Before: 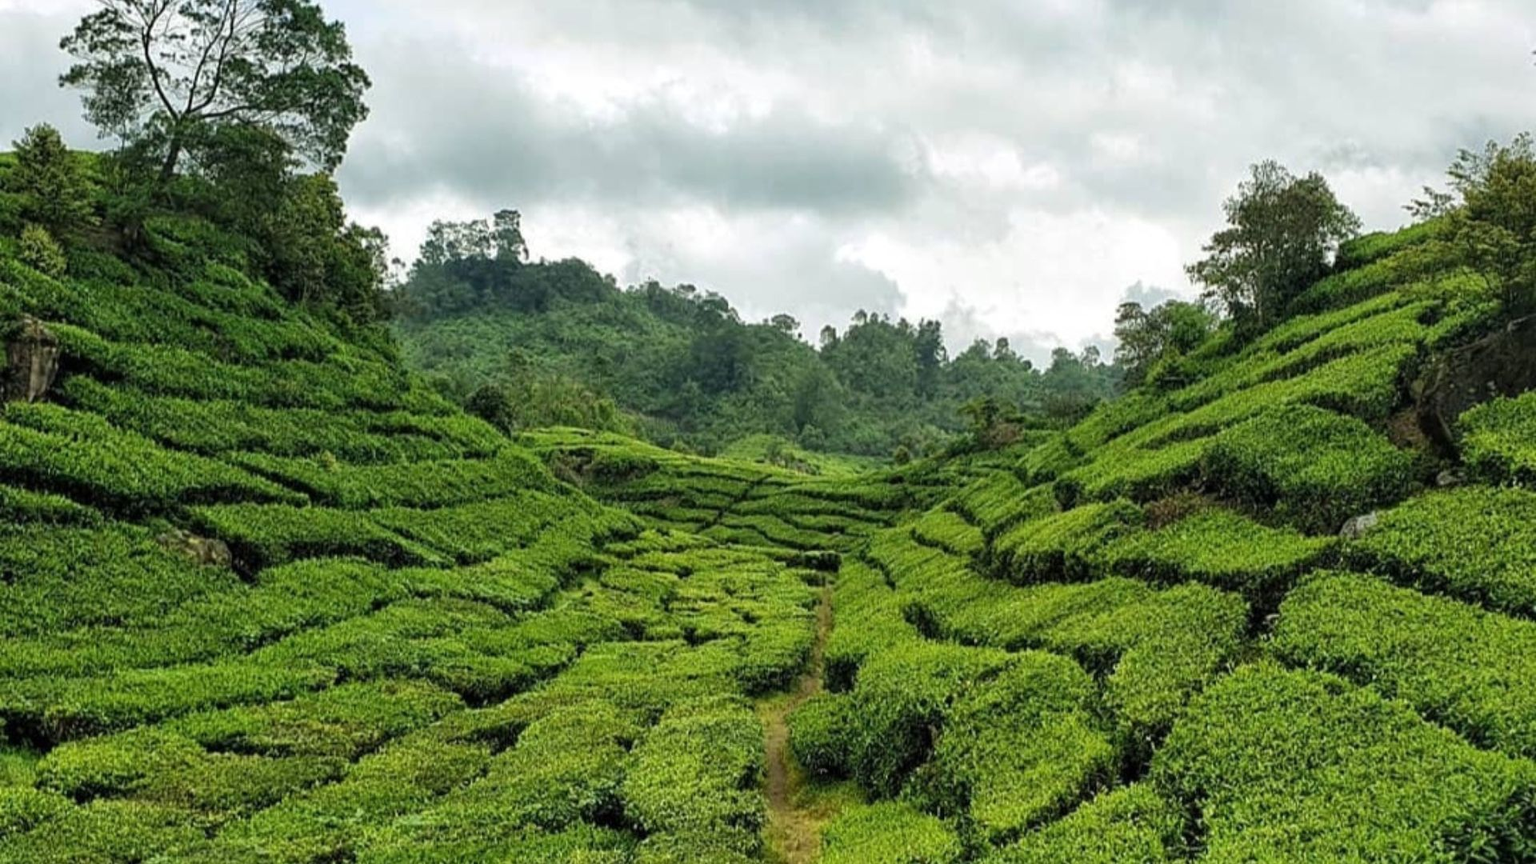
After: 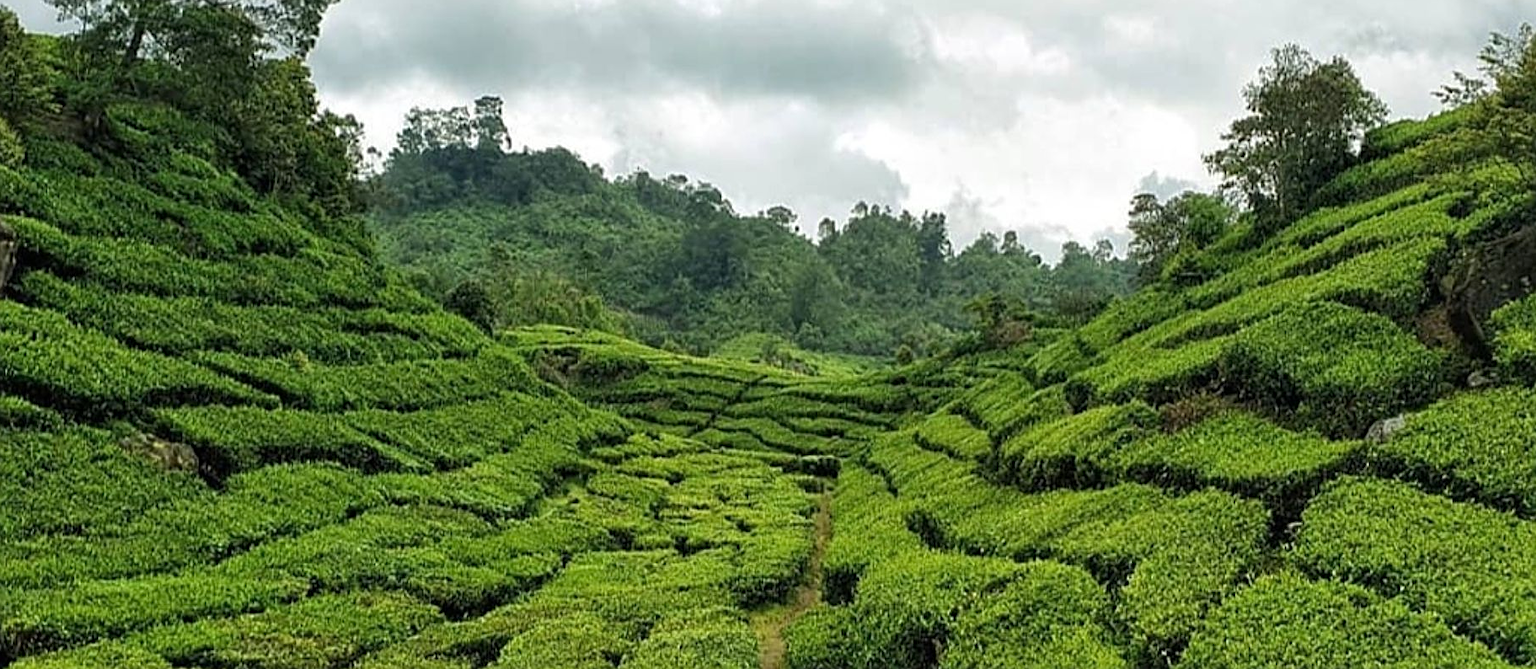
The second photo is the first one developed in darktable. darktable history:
sharpen: on, module defaults
crop and rotate: left 2.834%, top 13.774%, right 2.19%, bottom 12.594%
